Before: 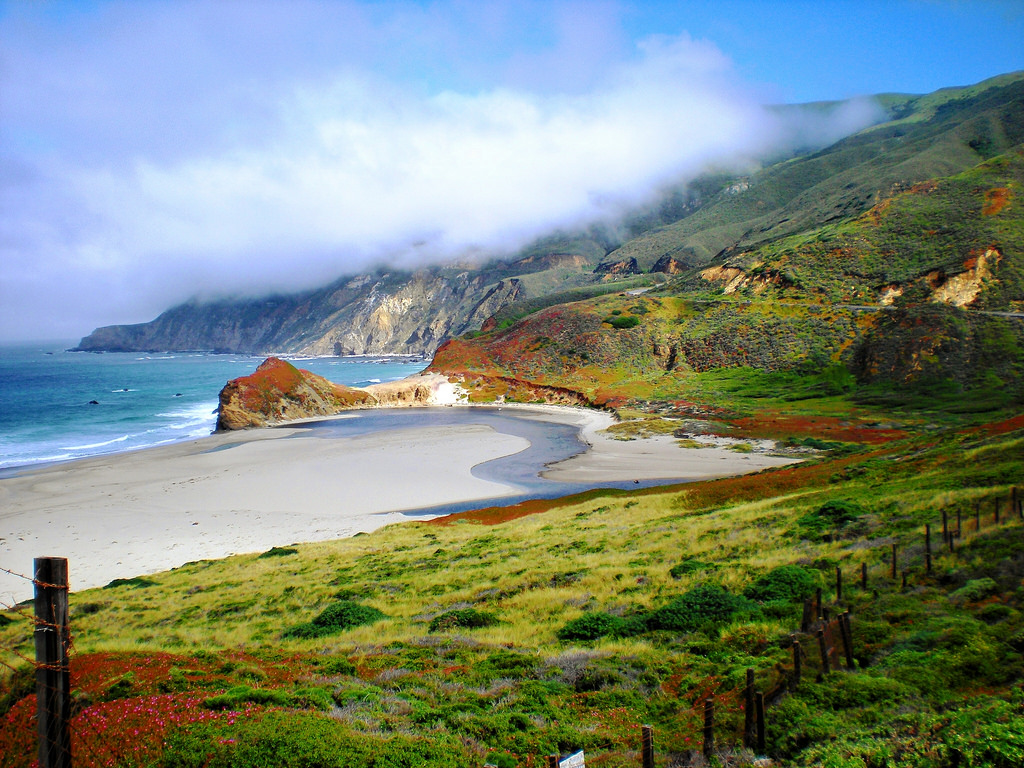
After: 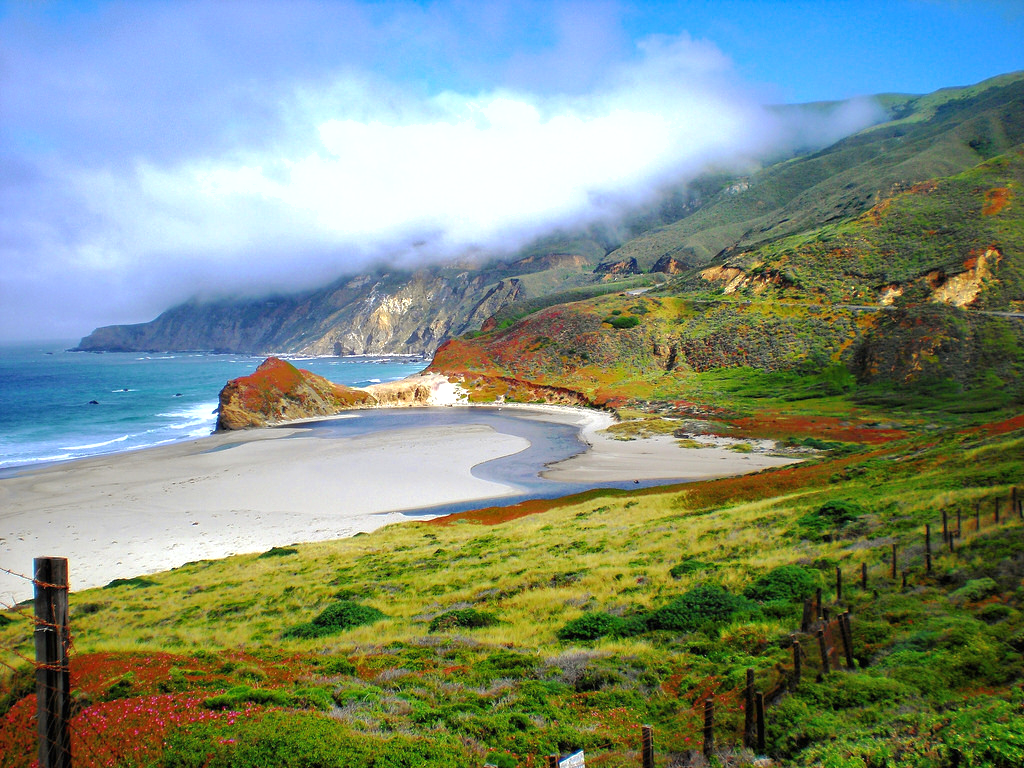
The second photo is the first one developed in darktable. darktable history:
exposure: black level correction 0, exposure 0.3 EV, compensate highlight preservation false
shadows and highlights: on, module defaults
